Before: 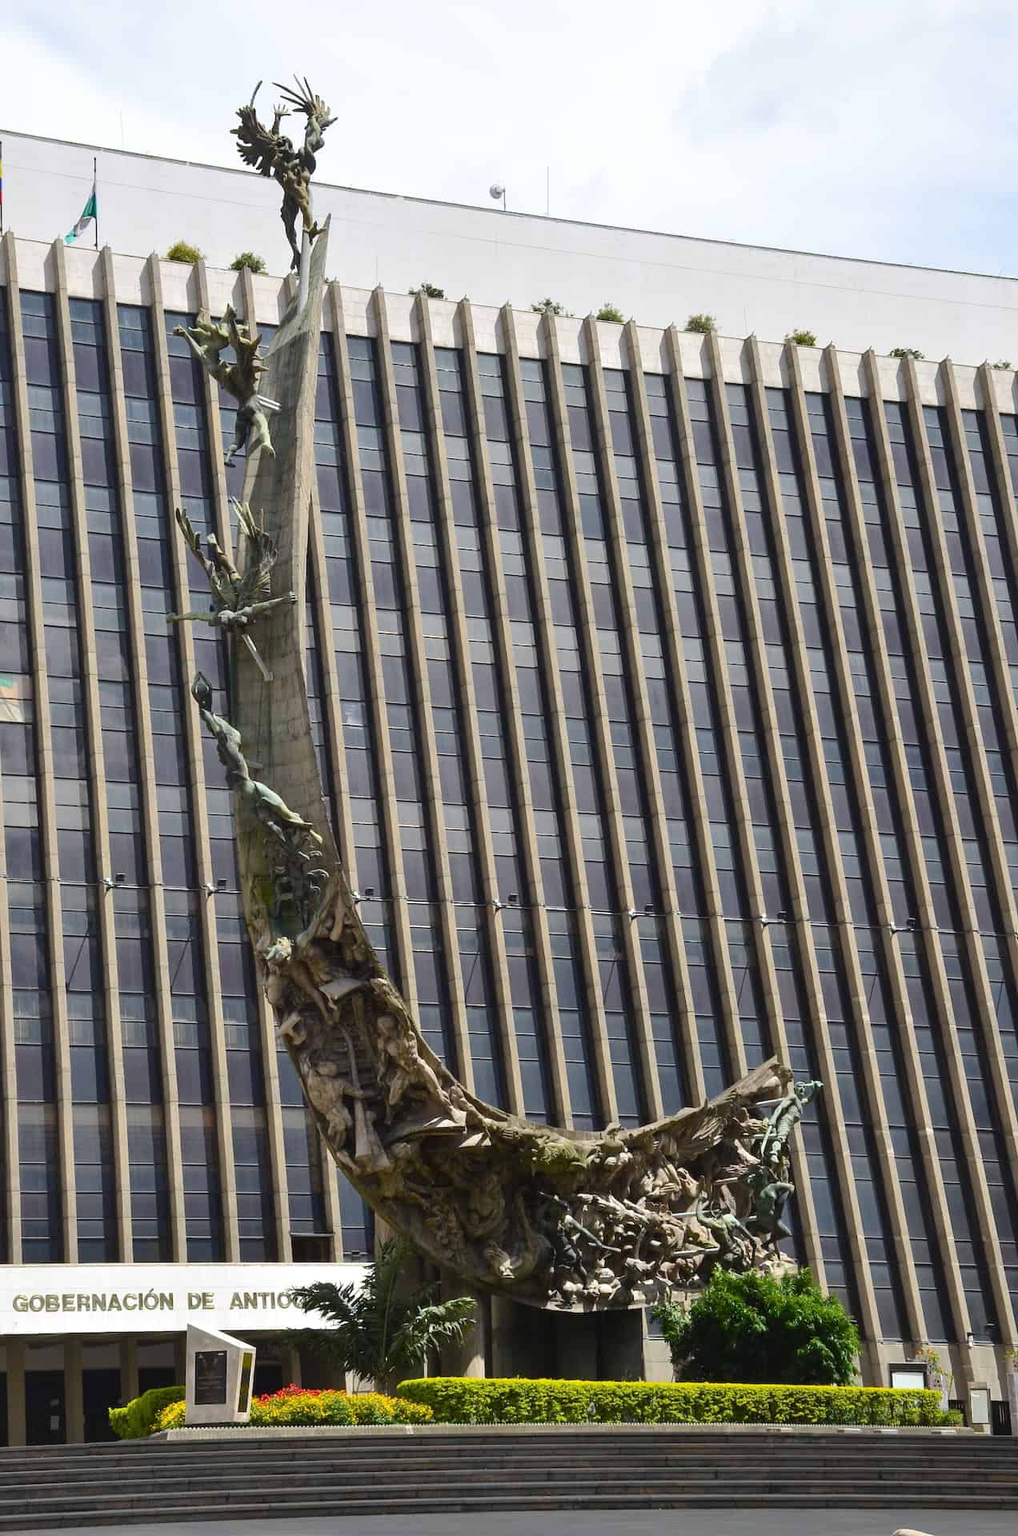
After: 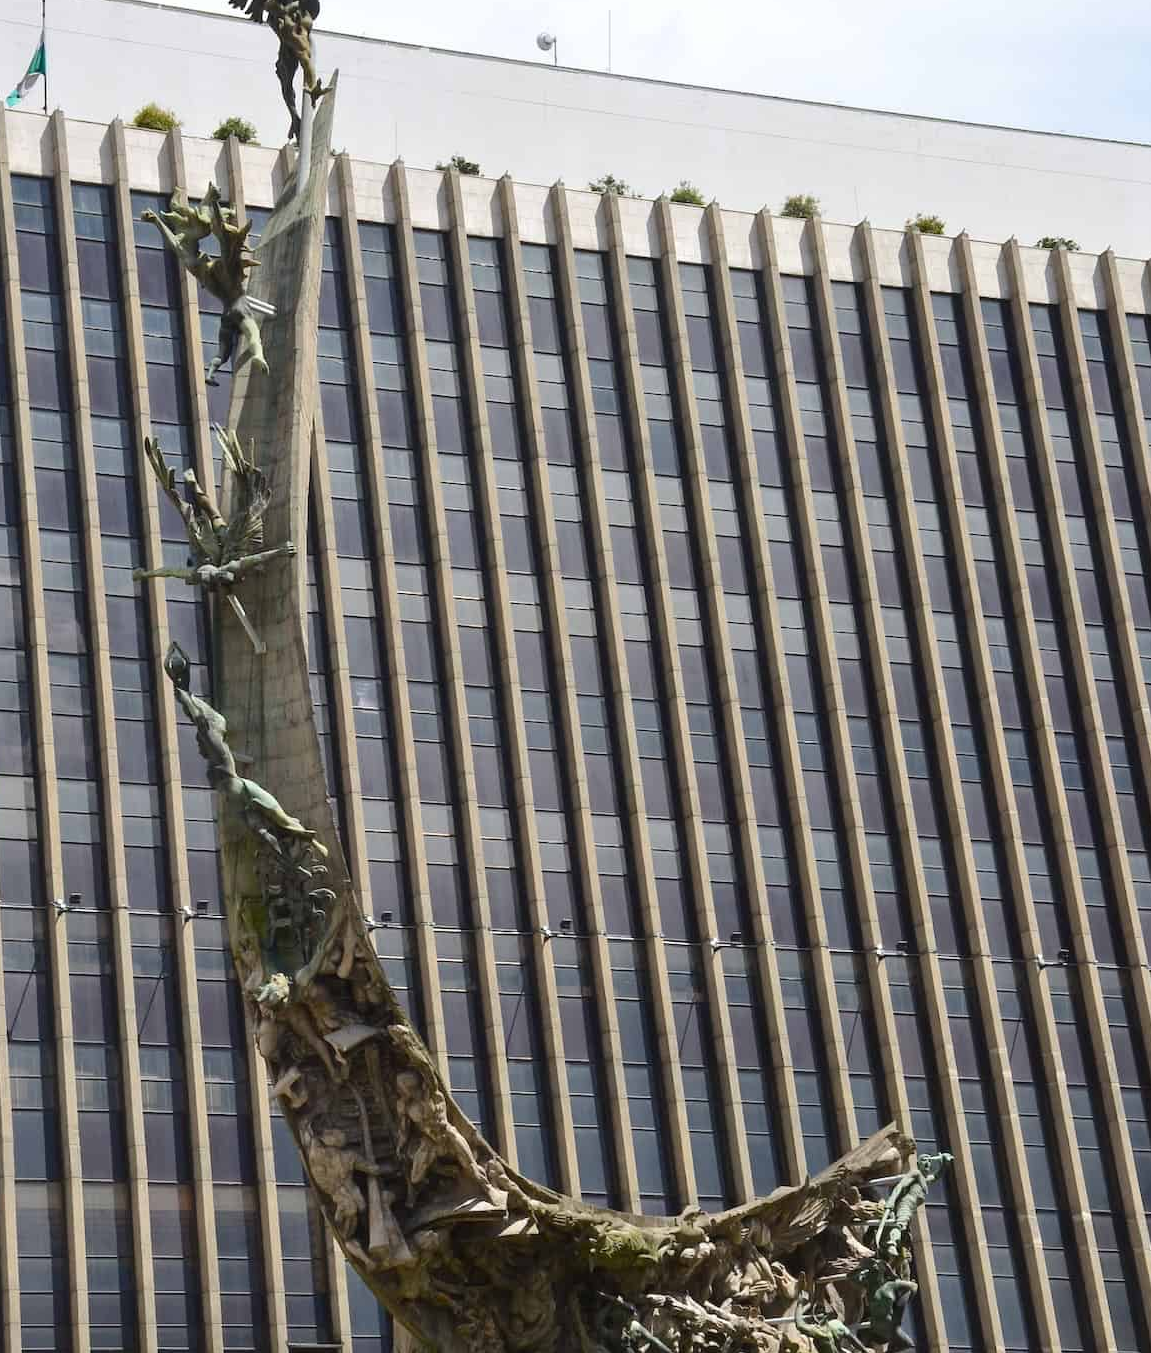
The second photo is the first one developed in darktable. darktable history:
crop: left 5.908%, top 10.329%, right 3.534%, bottom 19.16%
